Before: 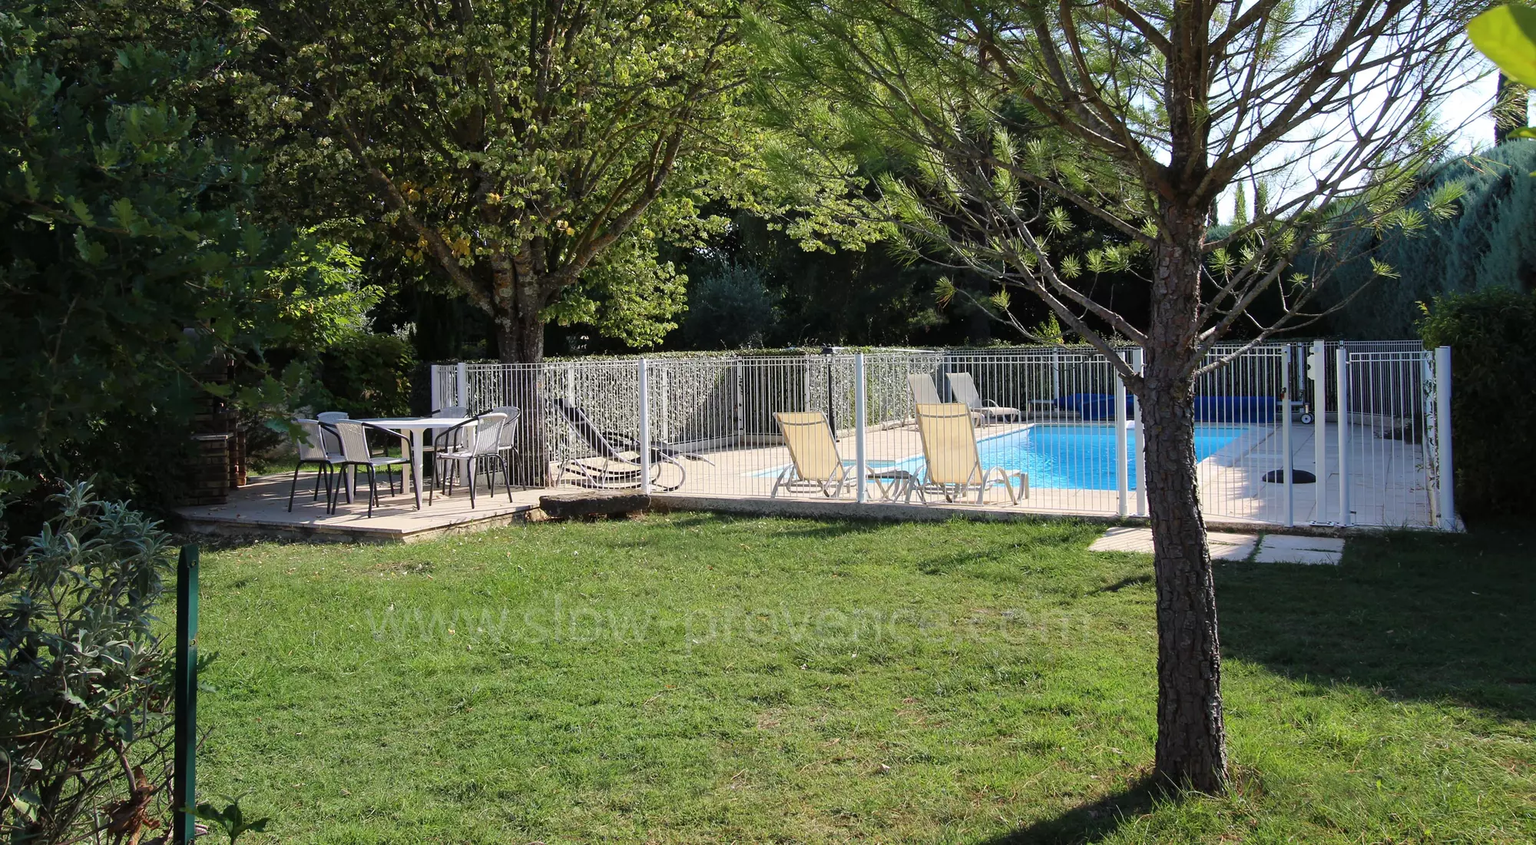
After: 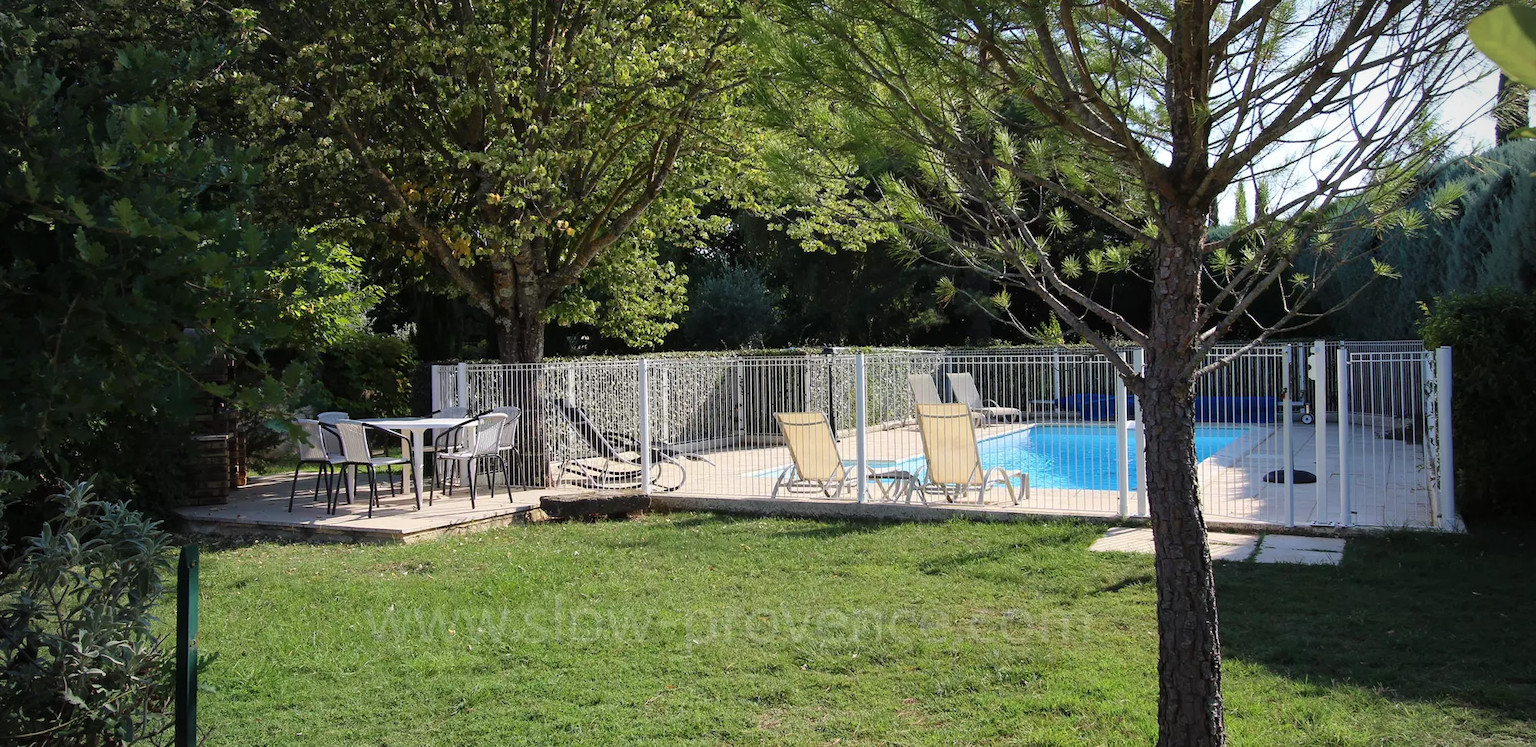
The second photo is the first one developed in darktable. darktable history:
vignetting: width/height ratio 1.094
crop and rotate: top 0%, bottom 11.49%
